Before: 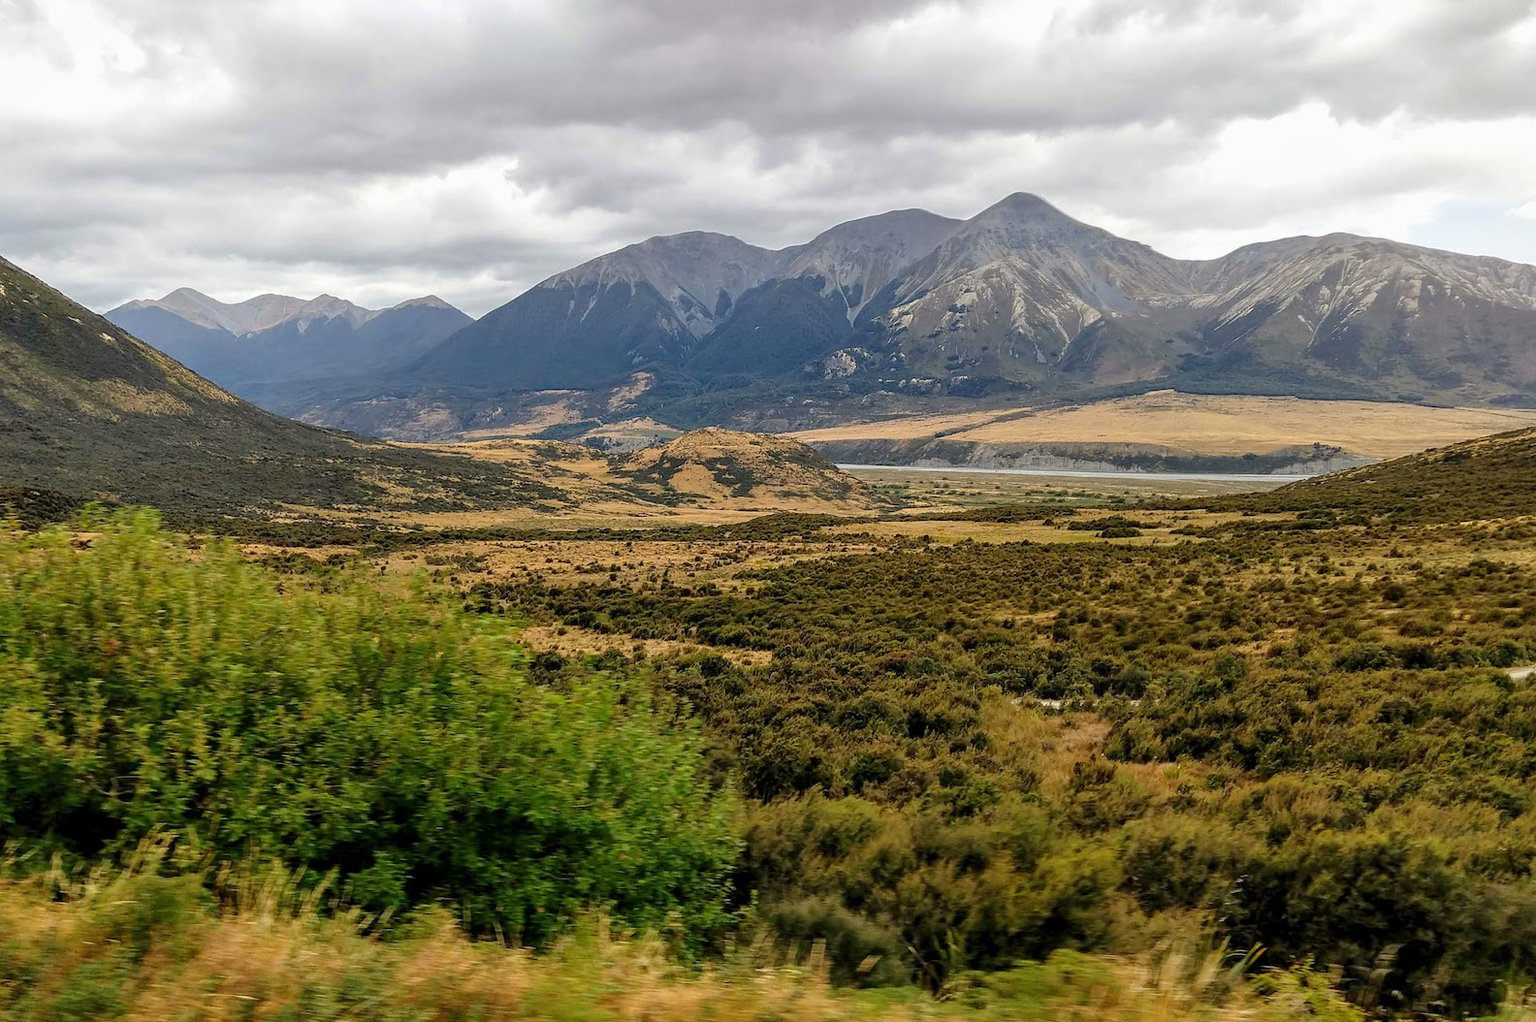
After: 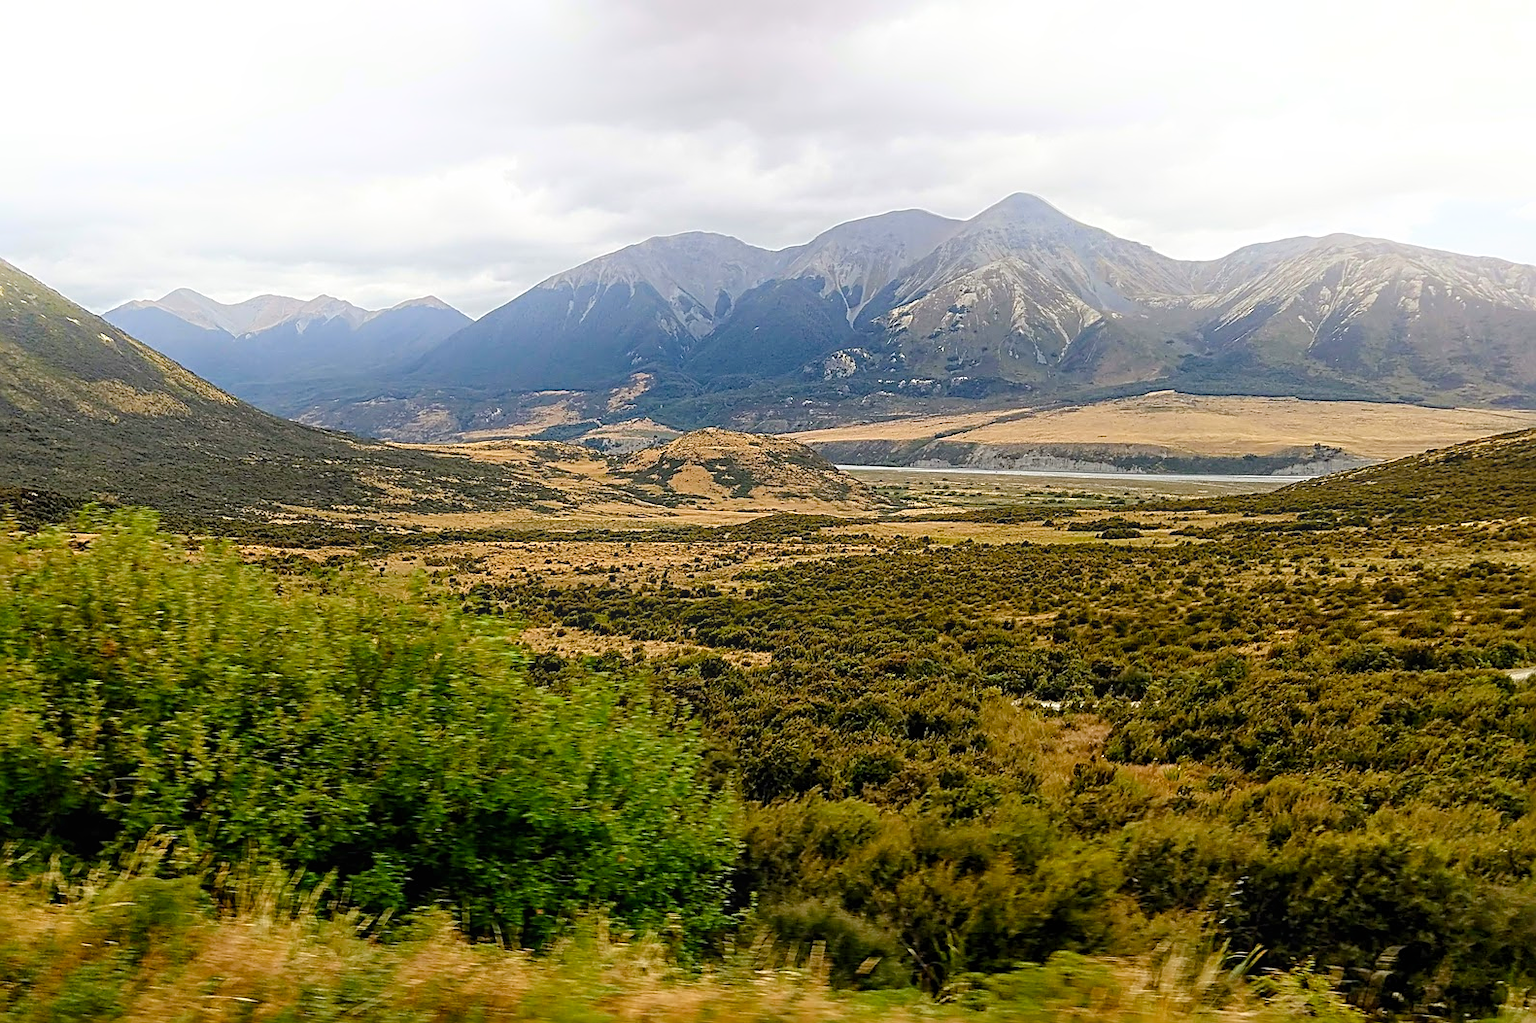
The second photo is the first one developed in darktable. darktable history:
color balance rgb: perceptual saturation grading › global saturation 20%, perceptual saturation grading › highlights -25%, perceptual saturation grading › shadows 25%
sharpen: radius 2.531, amount 0.628
crop and rotate: left 0.126%
bloom: threshold 82.5%, strength 16.25%
